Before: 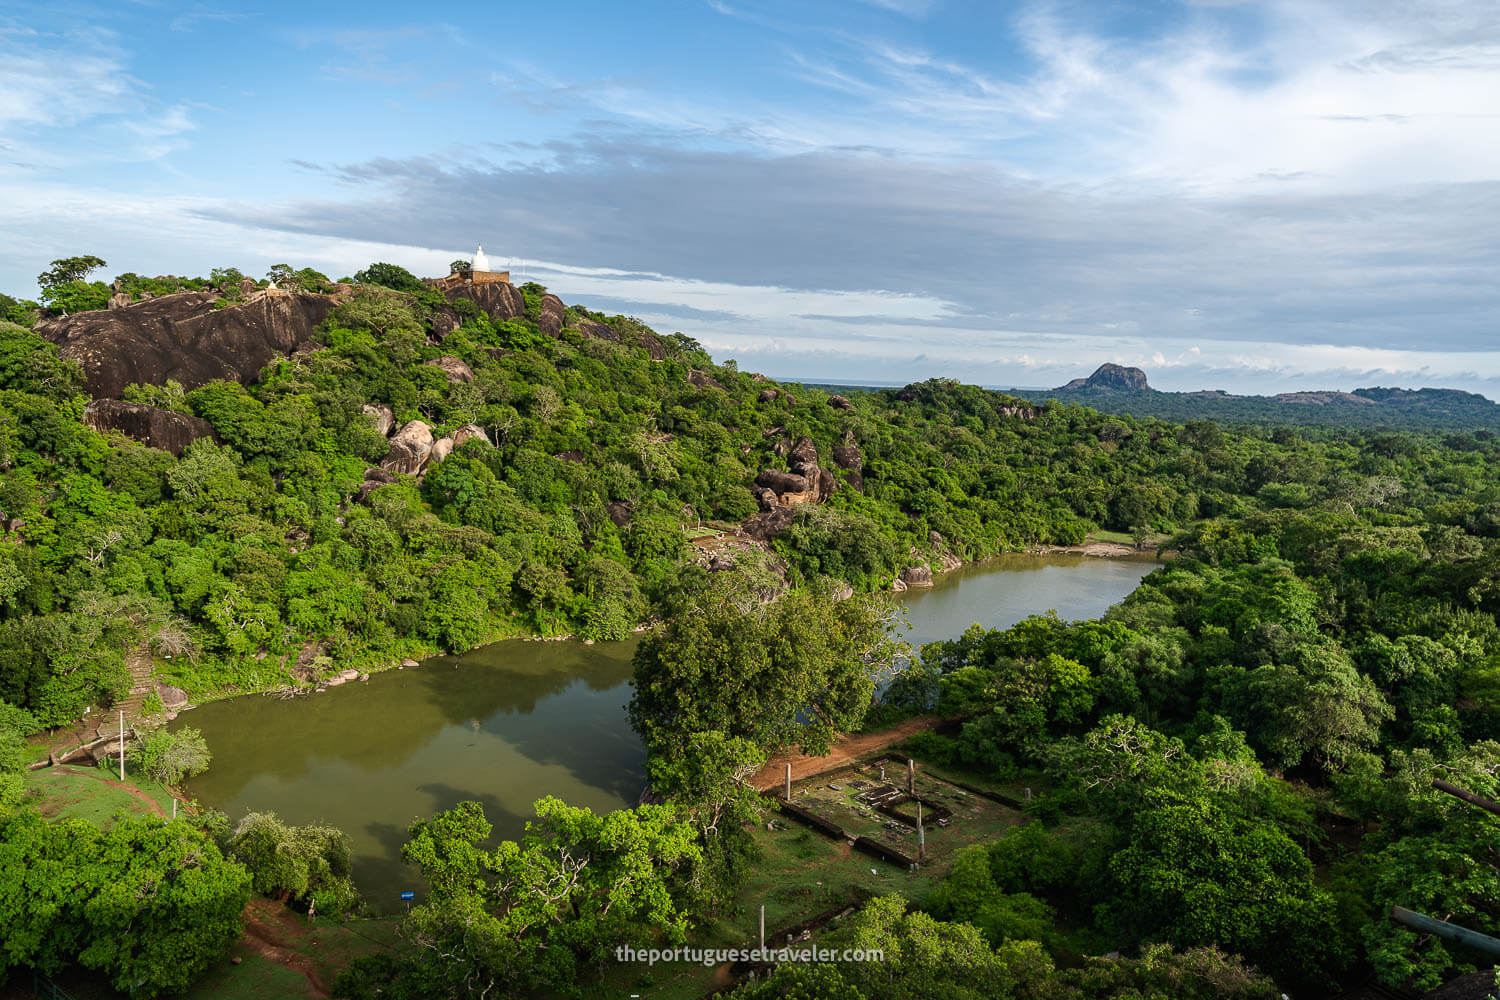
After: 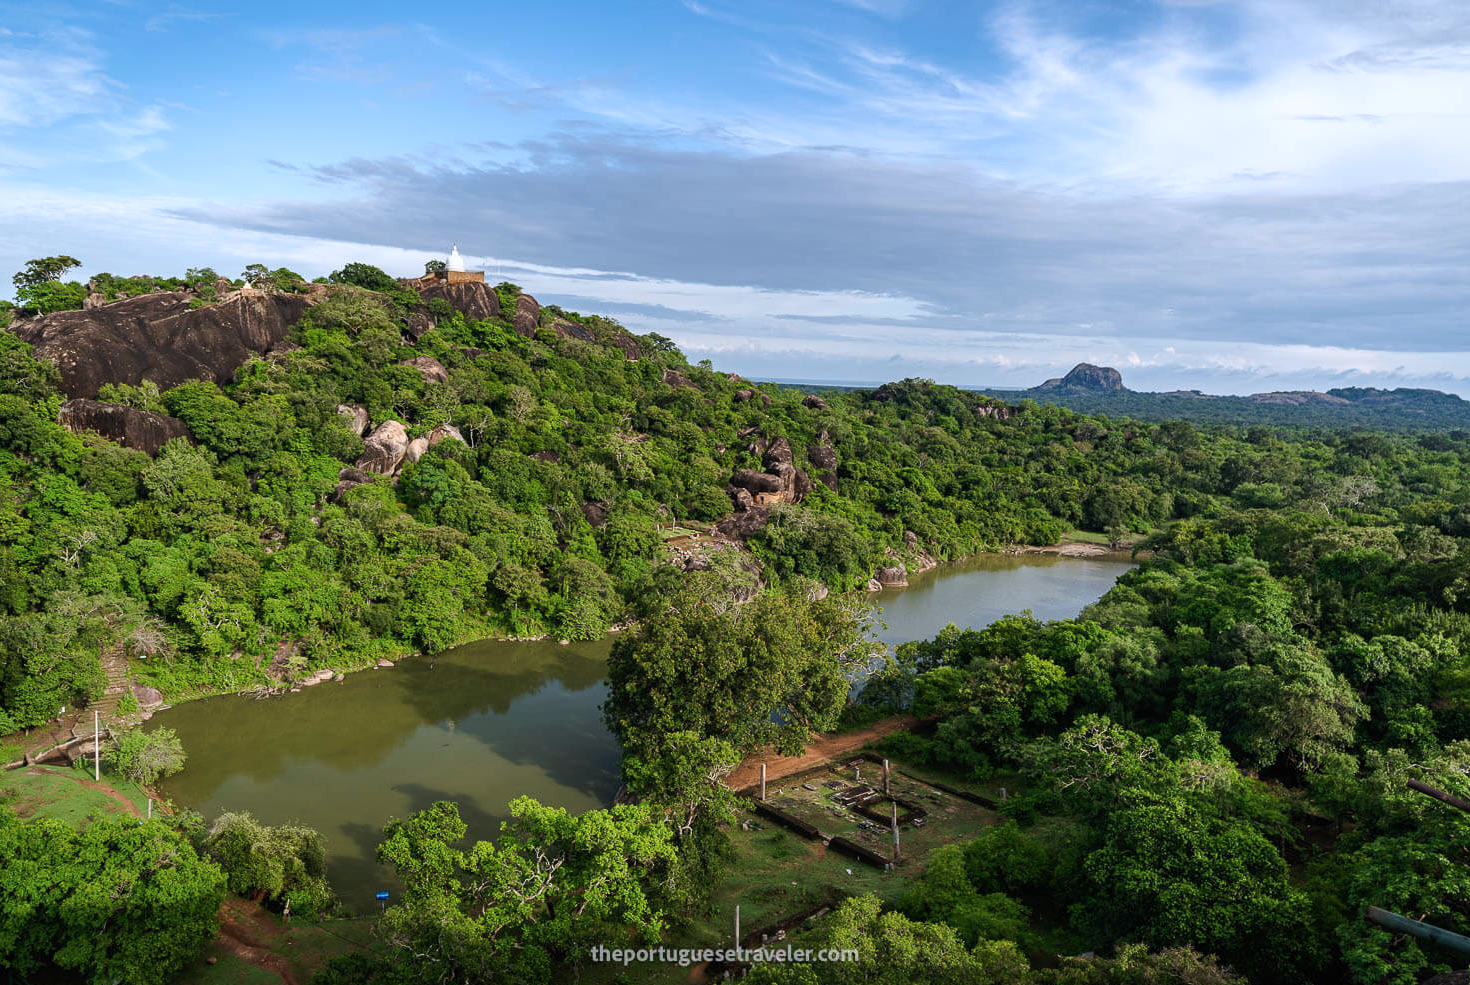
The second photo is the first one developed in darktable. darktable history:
crop: left 1.67%, right 0.283%, bottom 1.482%
color calibration: illuminant as shot in camera, x 0.358, y 0.373, temperature 4628.91 K
